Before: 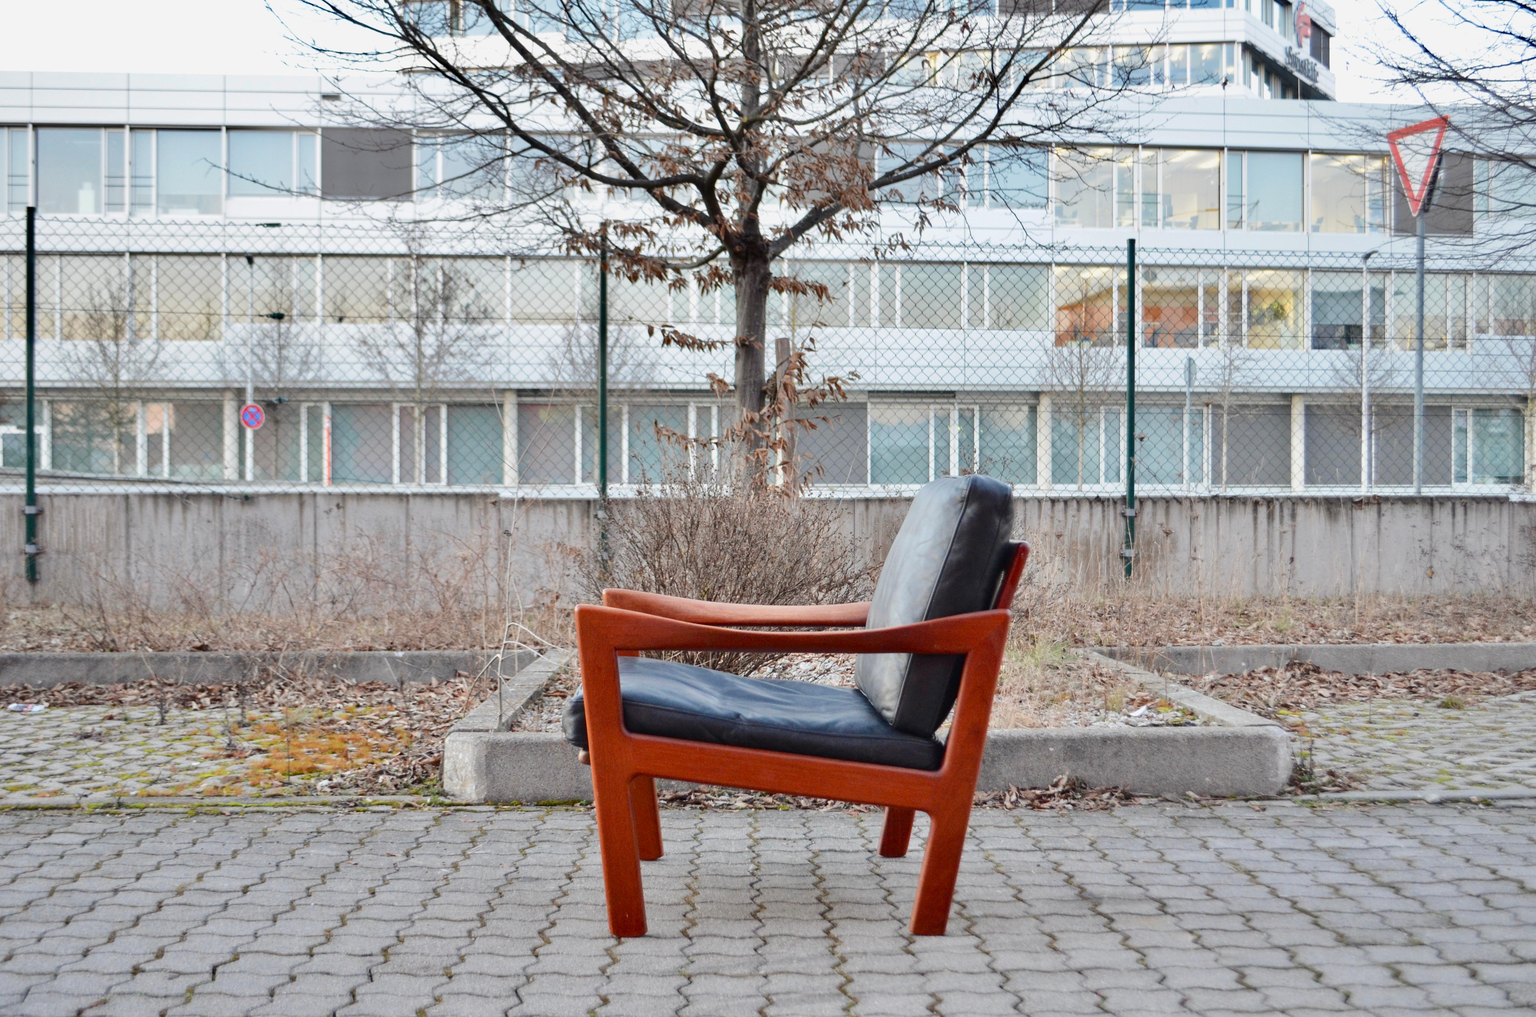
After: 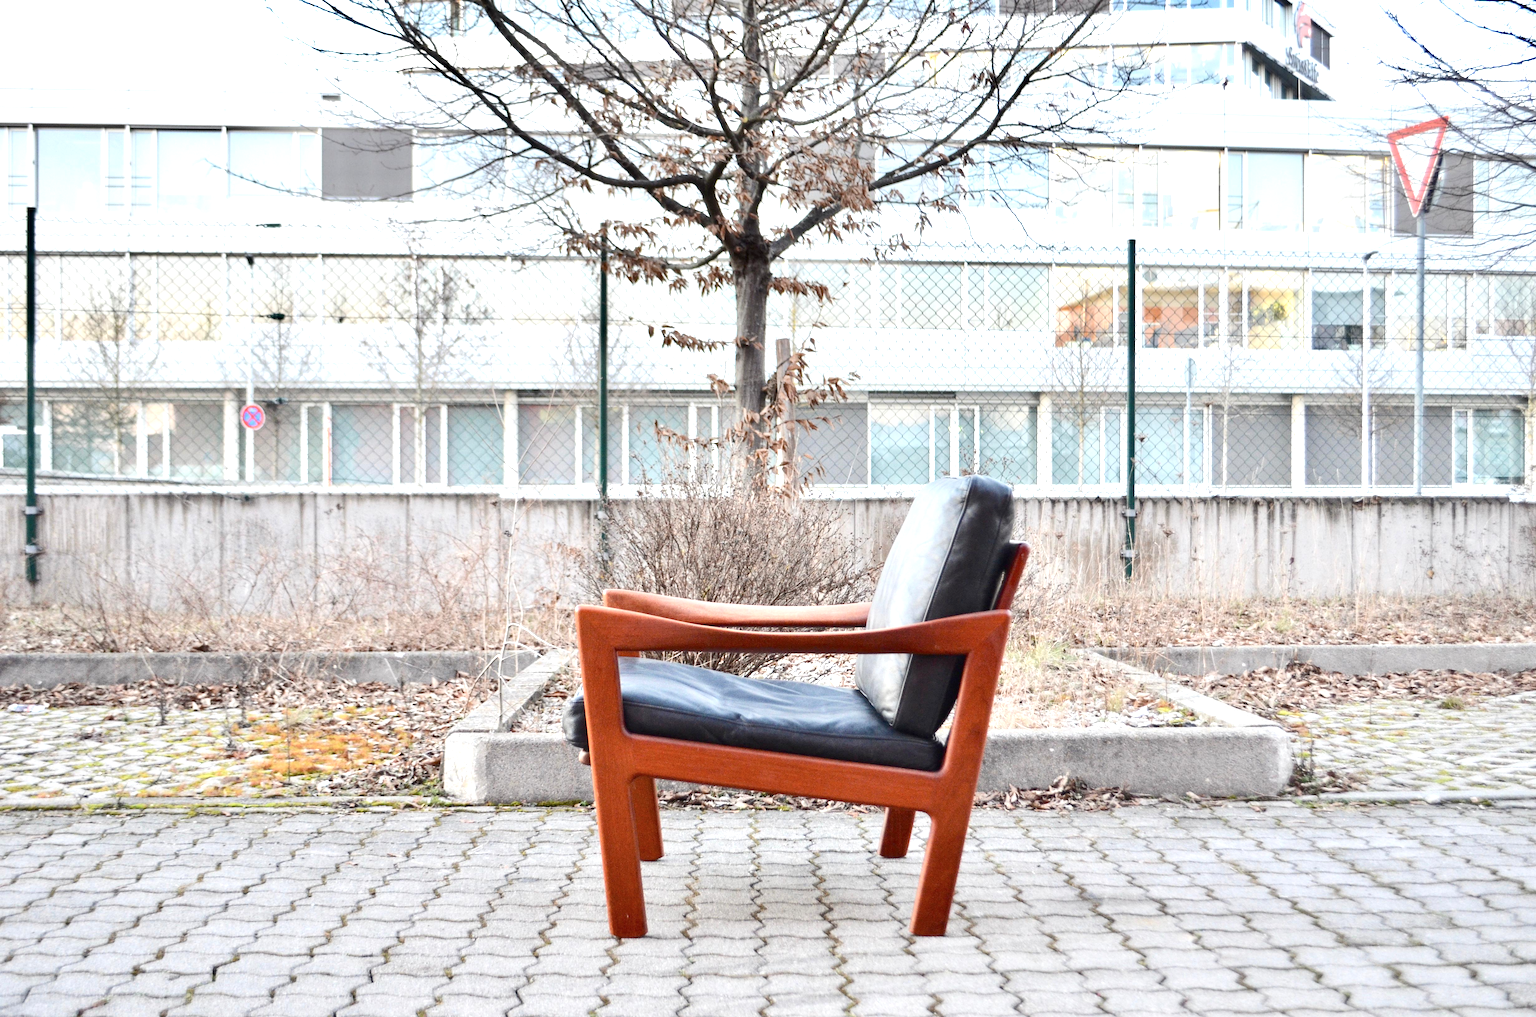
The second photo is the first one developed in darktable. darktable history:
exposure: black level correction 0.001, exposure 0.955 EV, compensate exposure bias true, compensate highlight preservation false
contrast brightness saturation: contrast 0.11, saturation -0.17
